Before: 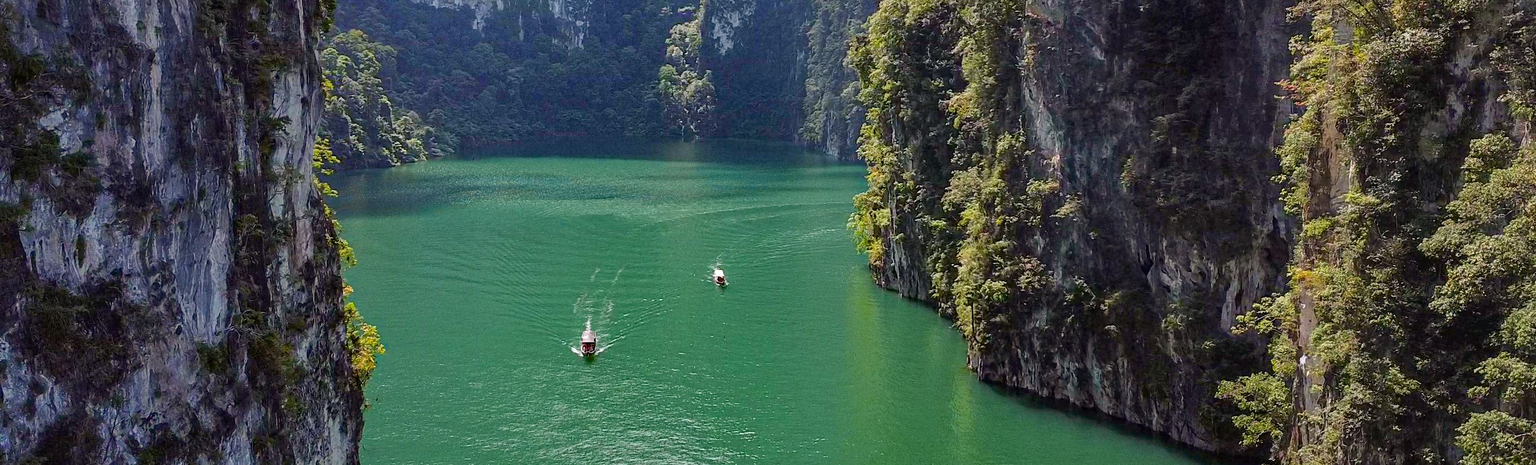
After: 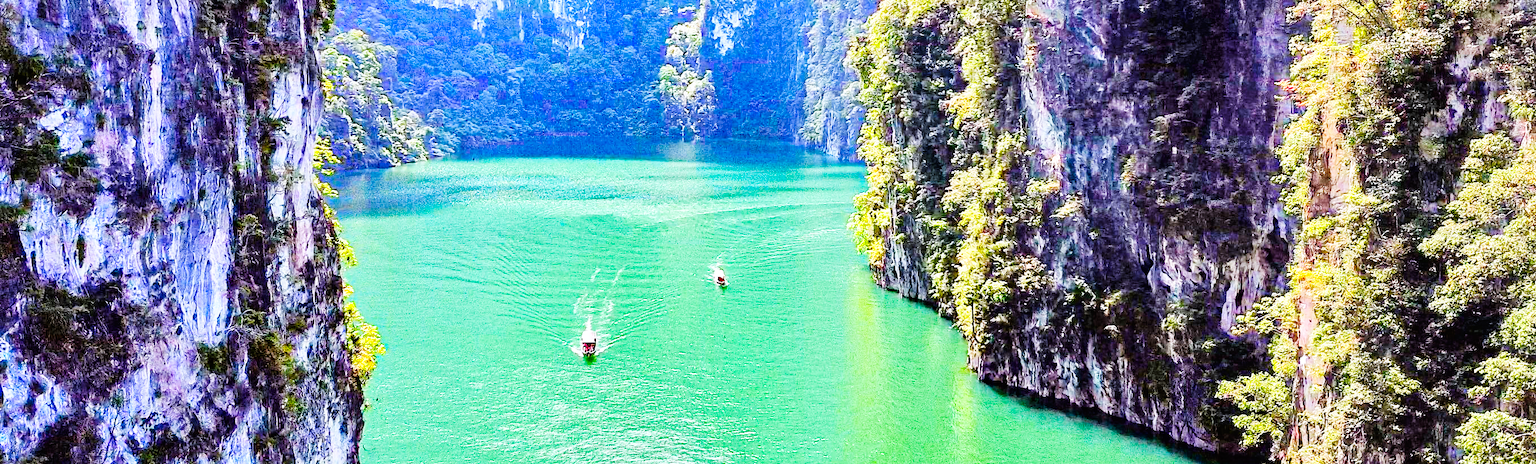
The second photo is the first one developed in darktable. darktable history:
base curve: curves: ch0 [(0, 0) (0.007, 0.004) (0.027, 0.03) (0.046, 0.07) (0.207, 0.54) (0.442, 0.872) (0.673, 0.972) (1, 1)], preserve colors none
tone equalizer: -7 EV 0.15 EV, -6 EV 0.6 EV, -5 EV 1.15 EV, -4 EV 1.33 EV, -3 EV 1.15 EV, -2 EV 0.6 EV, -1 EV 0.15 EV, mask exposure compensation -0.5 EV
white balance: red 0.984, blue 1.059
contrast brightness saturation: contrast 0.09, saturation 0.28
haze removal: compatibility mode true, adaptive false
